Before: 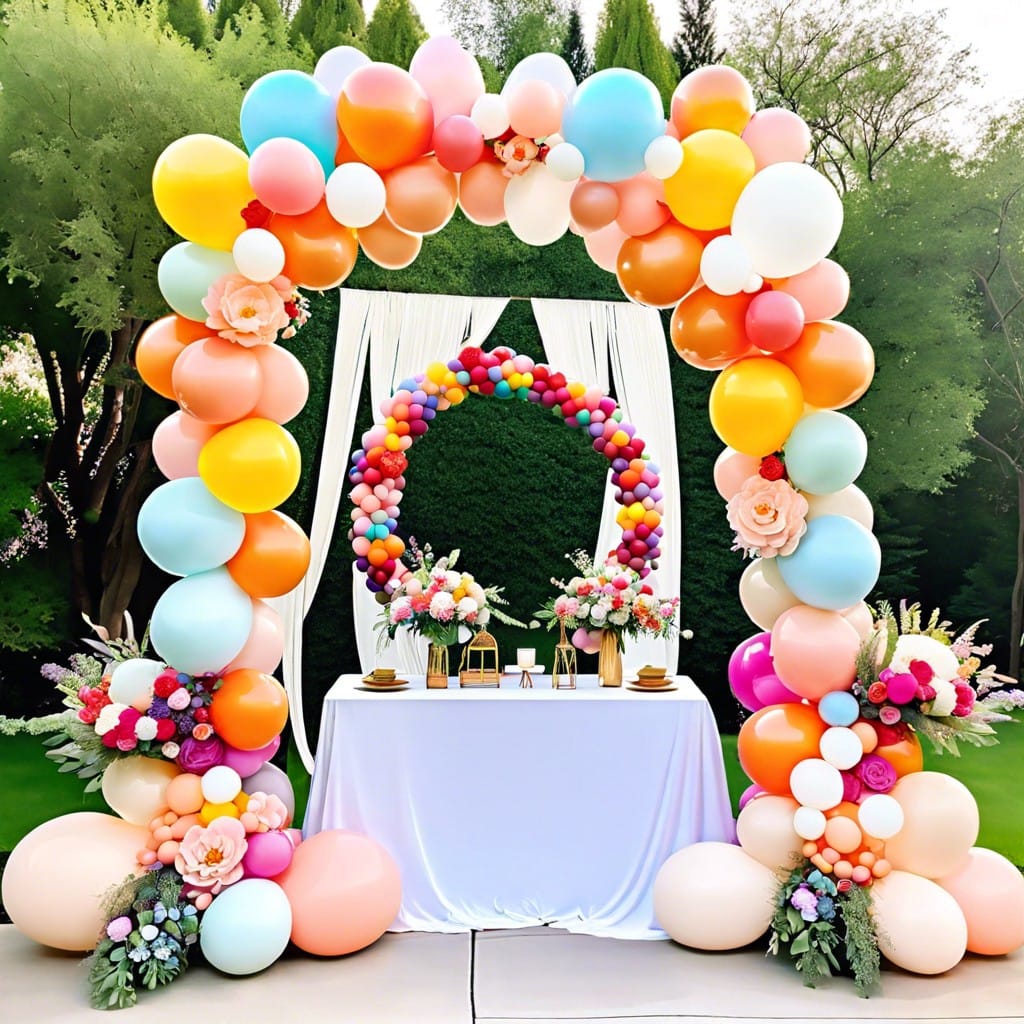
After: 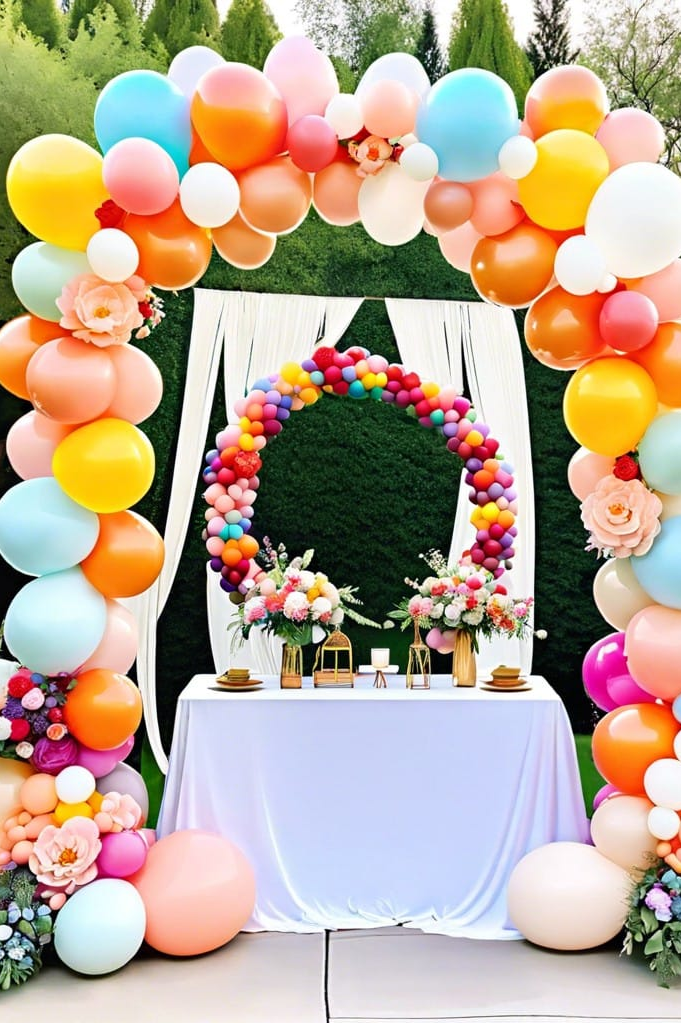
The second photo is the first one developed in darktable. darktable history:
crop and rotate: left 14.297%, right 19.123%
